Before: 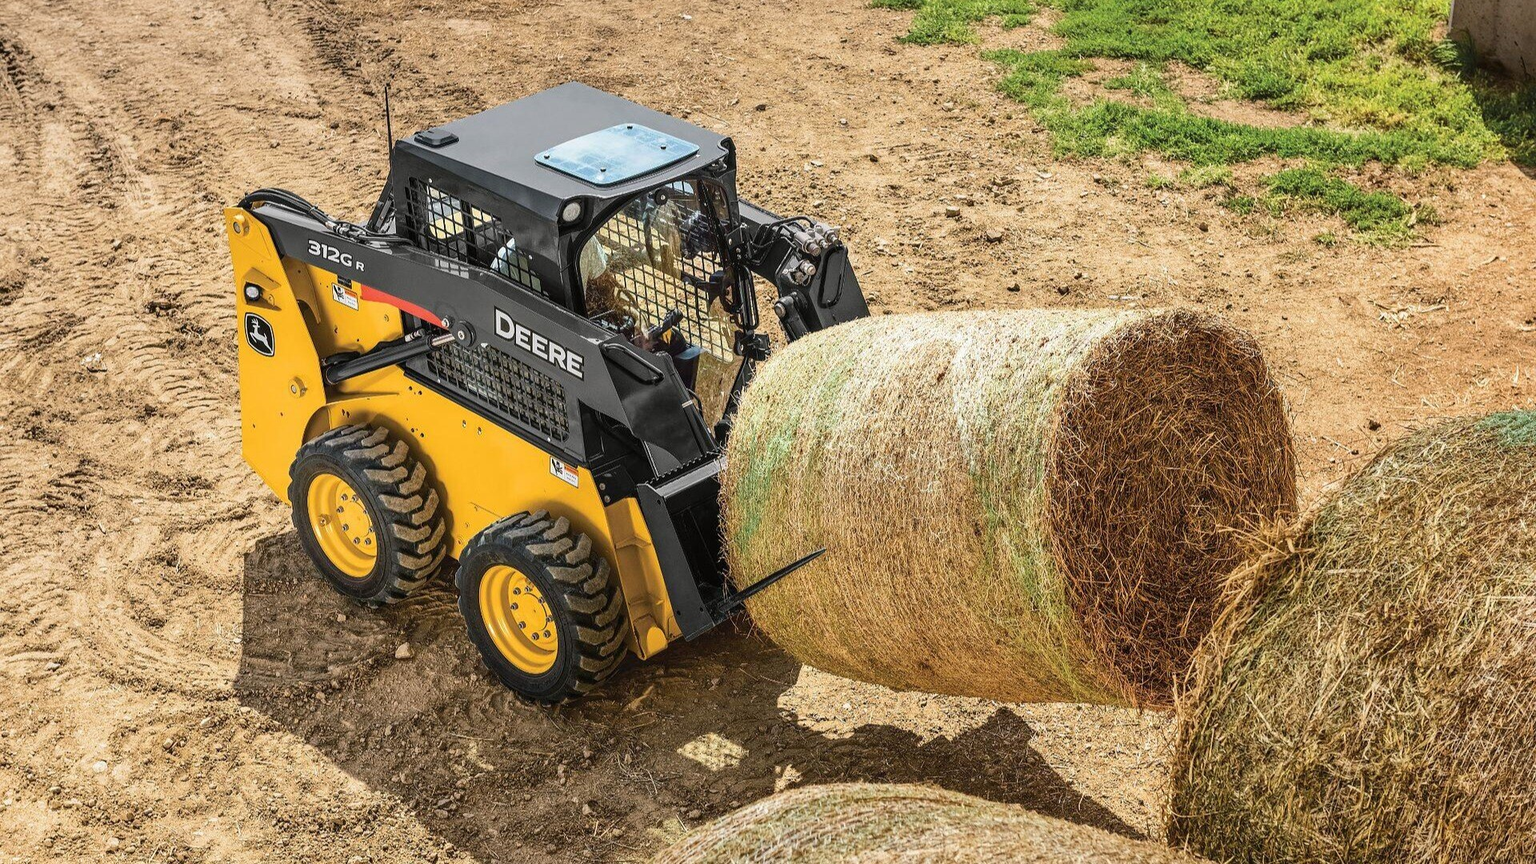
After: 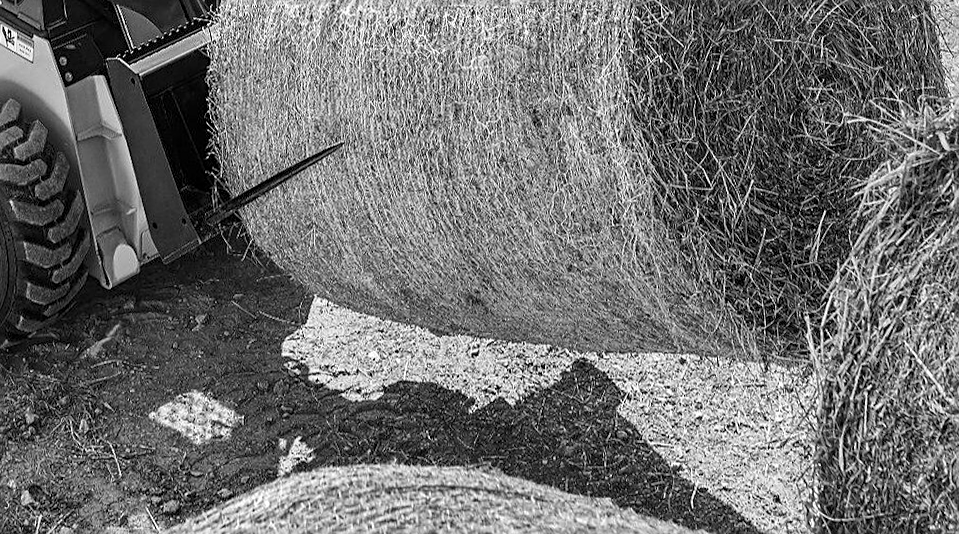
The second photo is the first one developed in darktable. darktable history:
rotate and perspective: rotation 0.128°, lens shift (vertical) -0.181, lens shift (horizontal) -0.044, shear 0.001, automatic cropping off
sharpen: on, module defaults
monochrome: a -4.13, b 5.16, size 1
levels: levels [0.016, 0.492, 0.969]
crop: left 35.976%, top 45.819%, right 18.162%, bottom 5.807%
